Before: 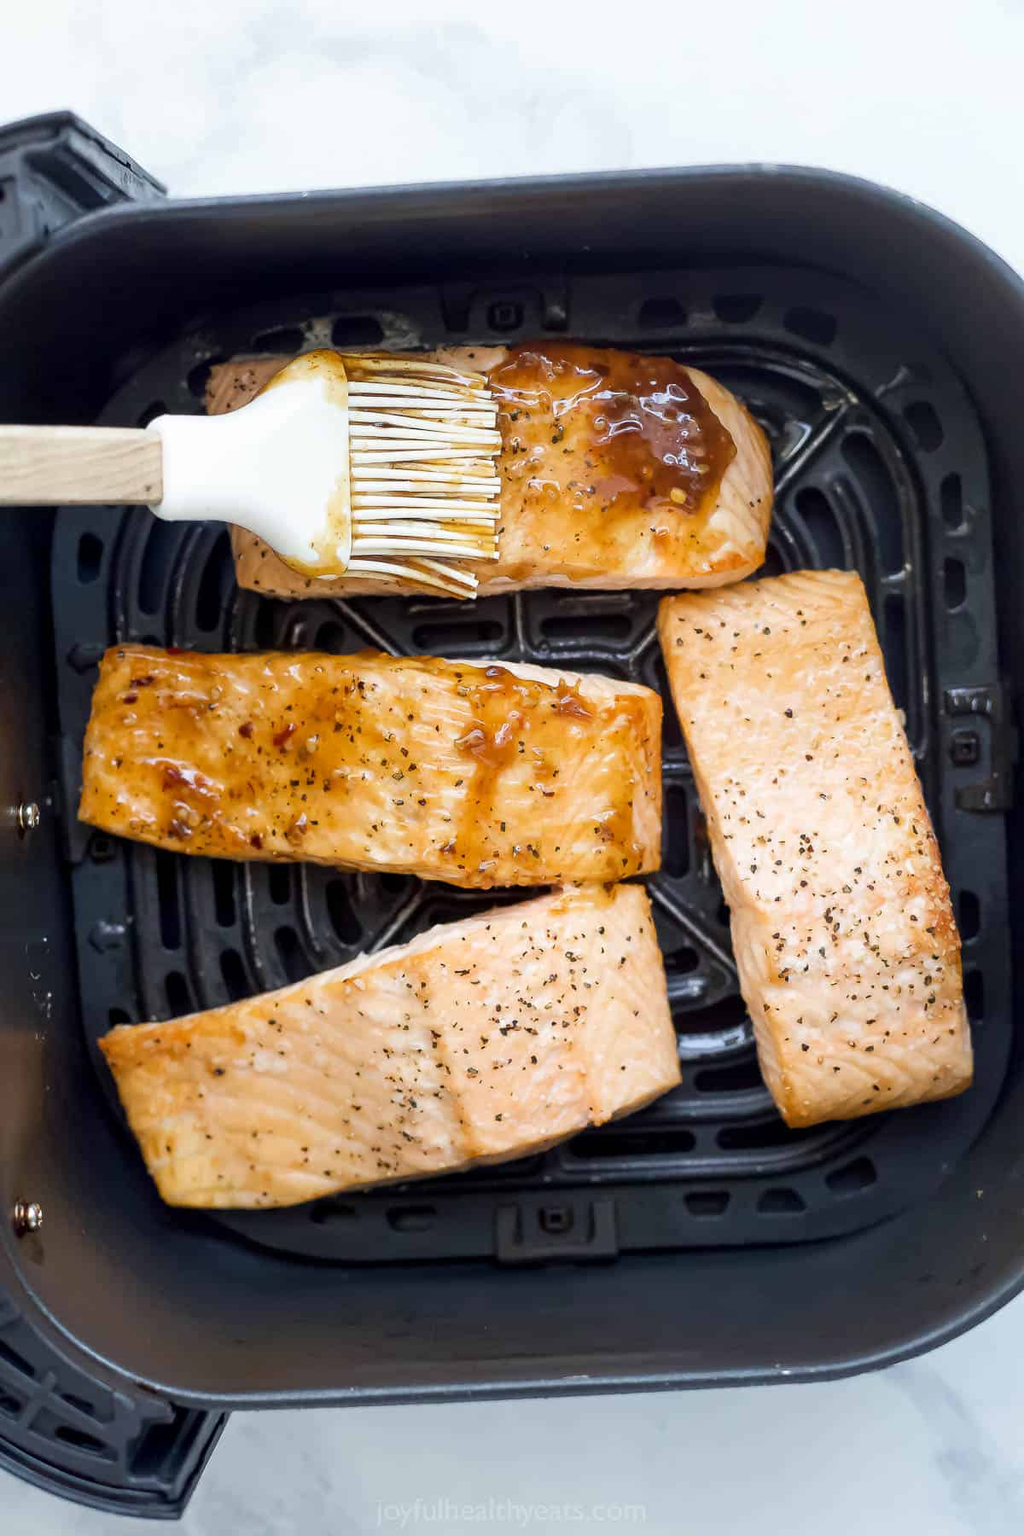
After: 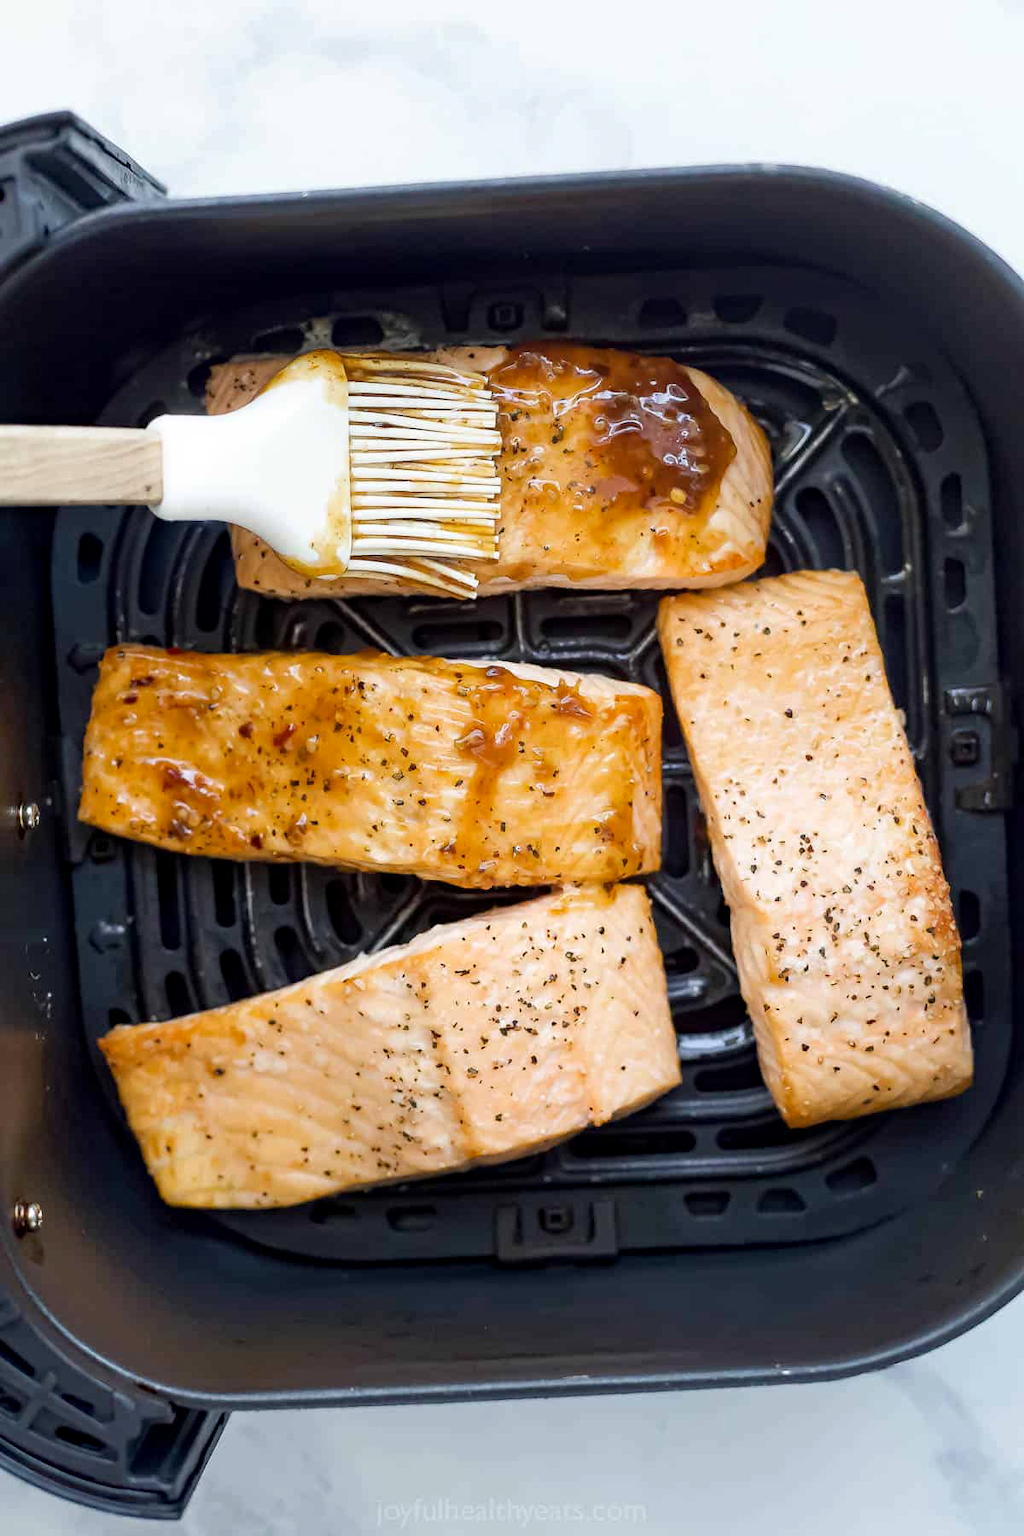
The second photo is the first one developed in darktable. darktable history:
haze removal: compatibility mode true, adaptive false
bloom: size 3%, threshold 100%, strength 0%
